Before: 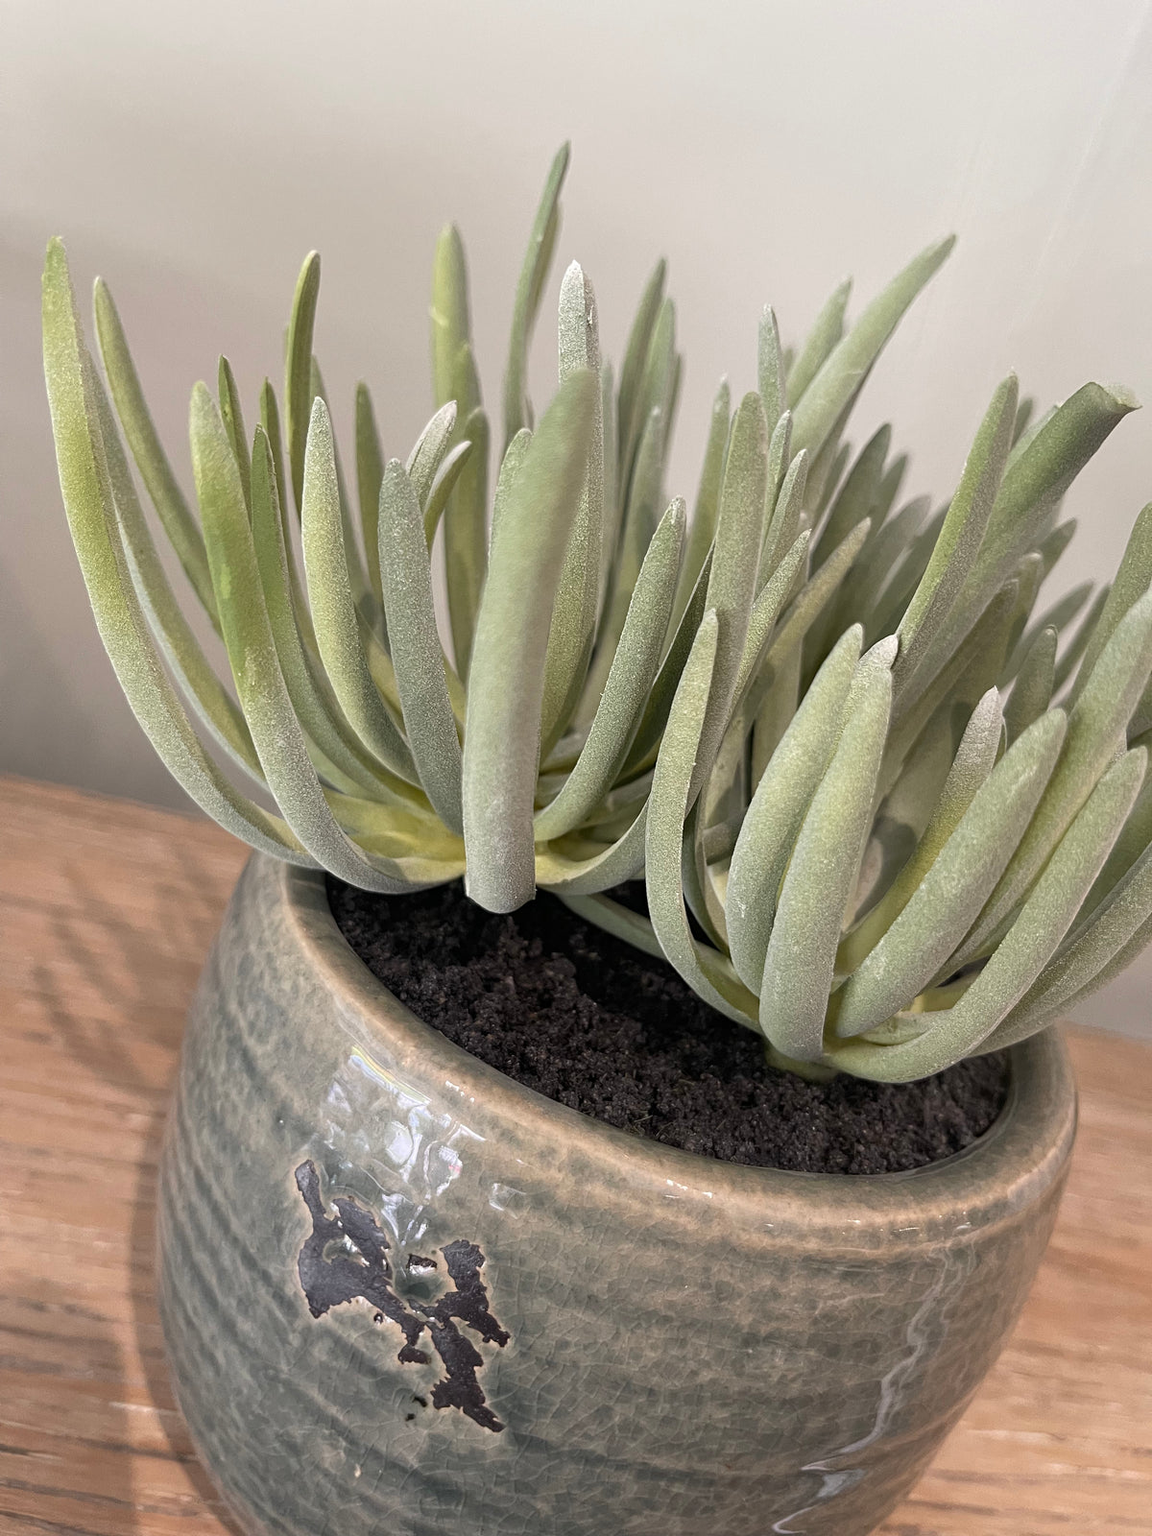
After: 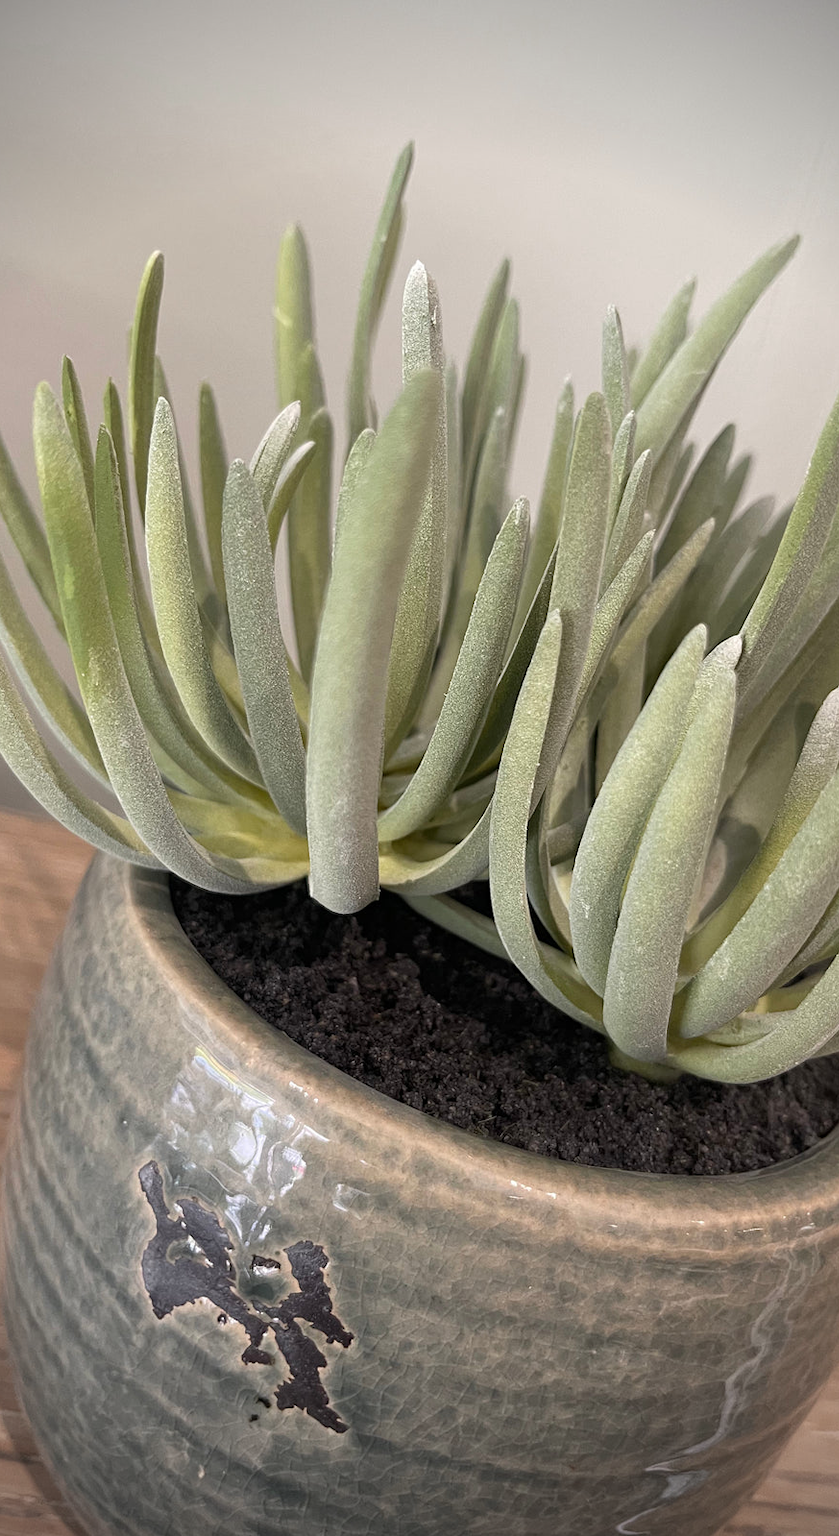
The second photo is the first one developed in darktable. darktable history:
crop: left 13.612%, right 13.494%
vignetting: brightness -0.87
